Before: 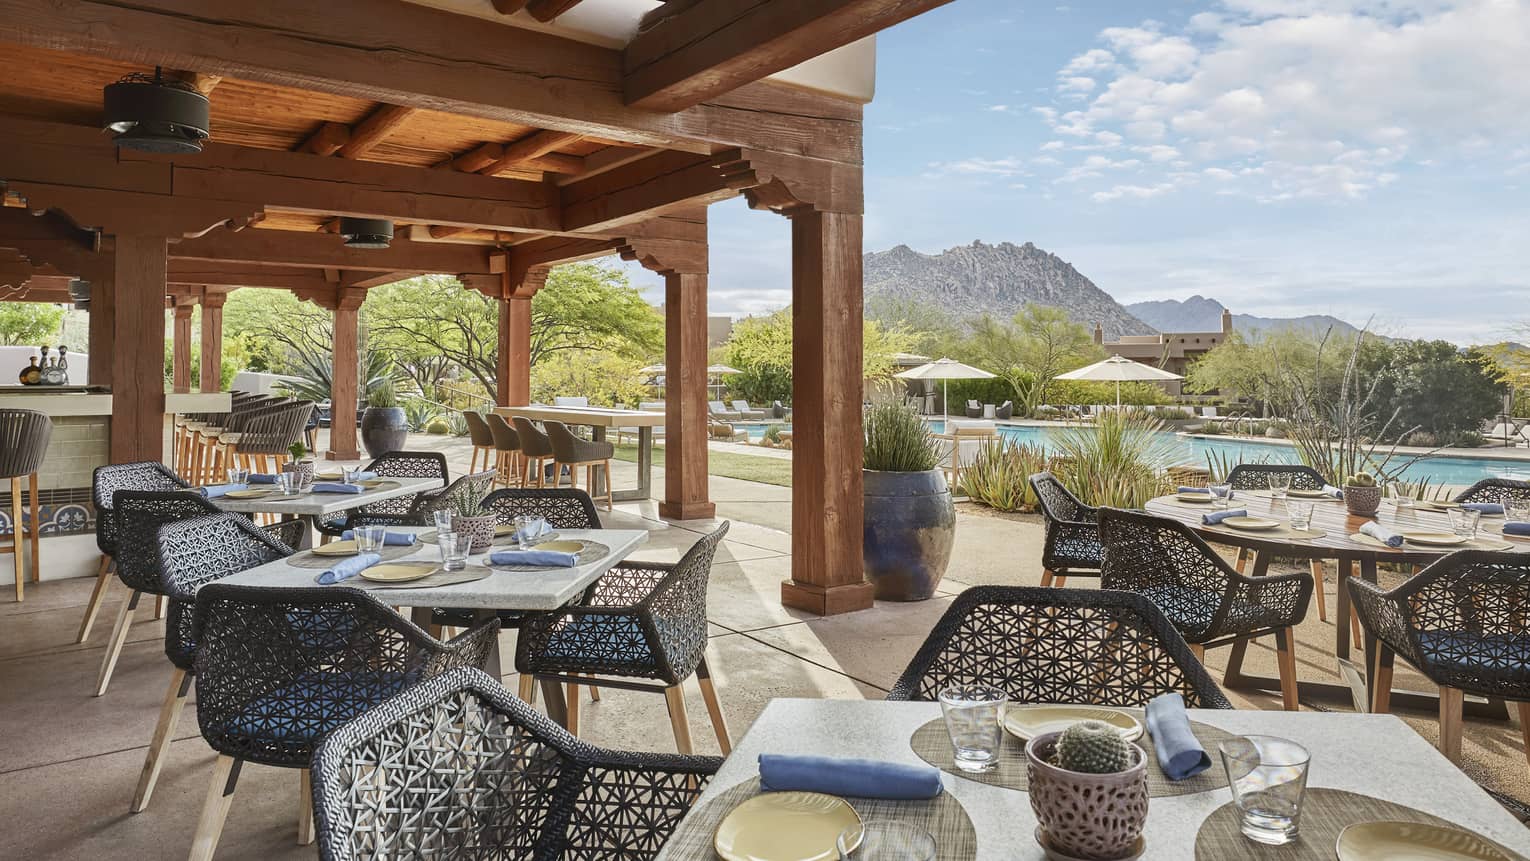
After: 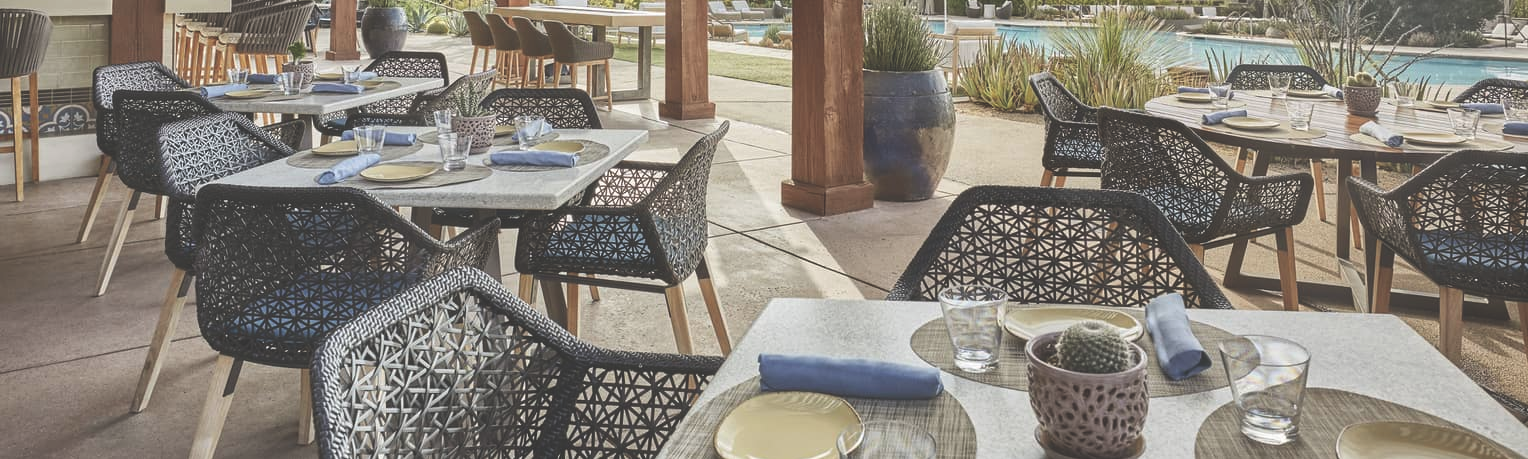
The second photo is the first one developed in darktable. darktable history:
crop and rotate: top 46.669%, right 0.124%
exposure: black level correction -0.03, compensate highlight preservation false
contrast brightness saturation: saturation -0.049
